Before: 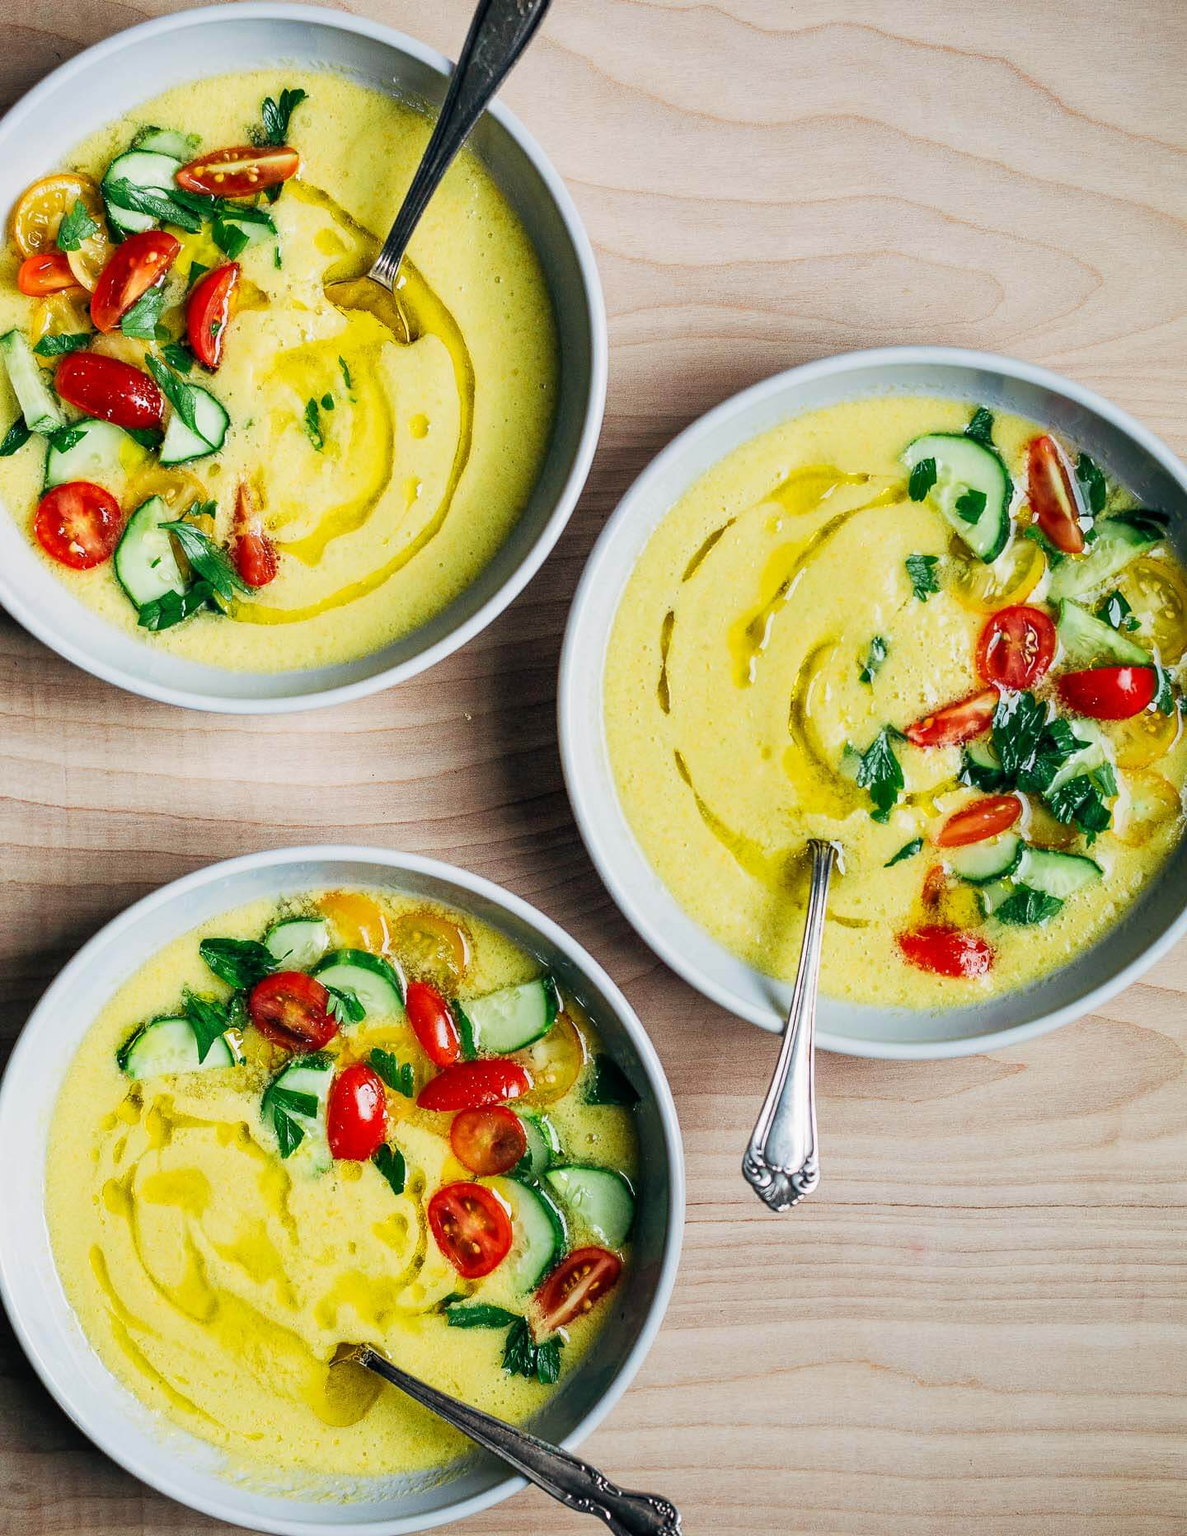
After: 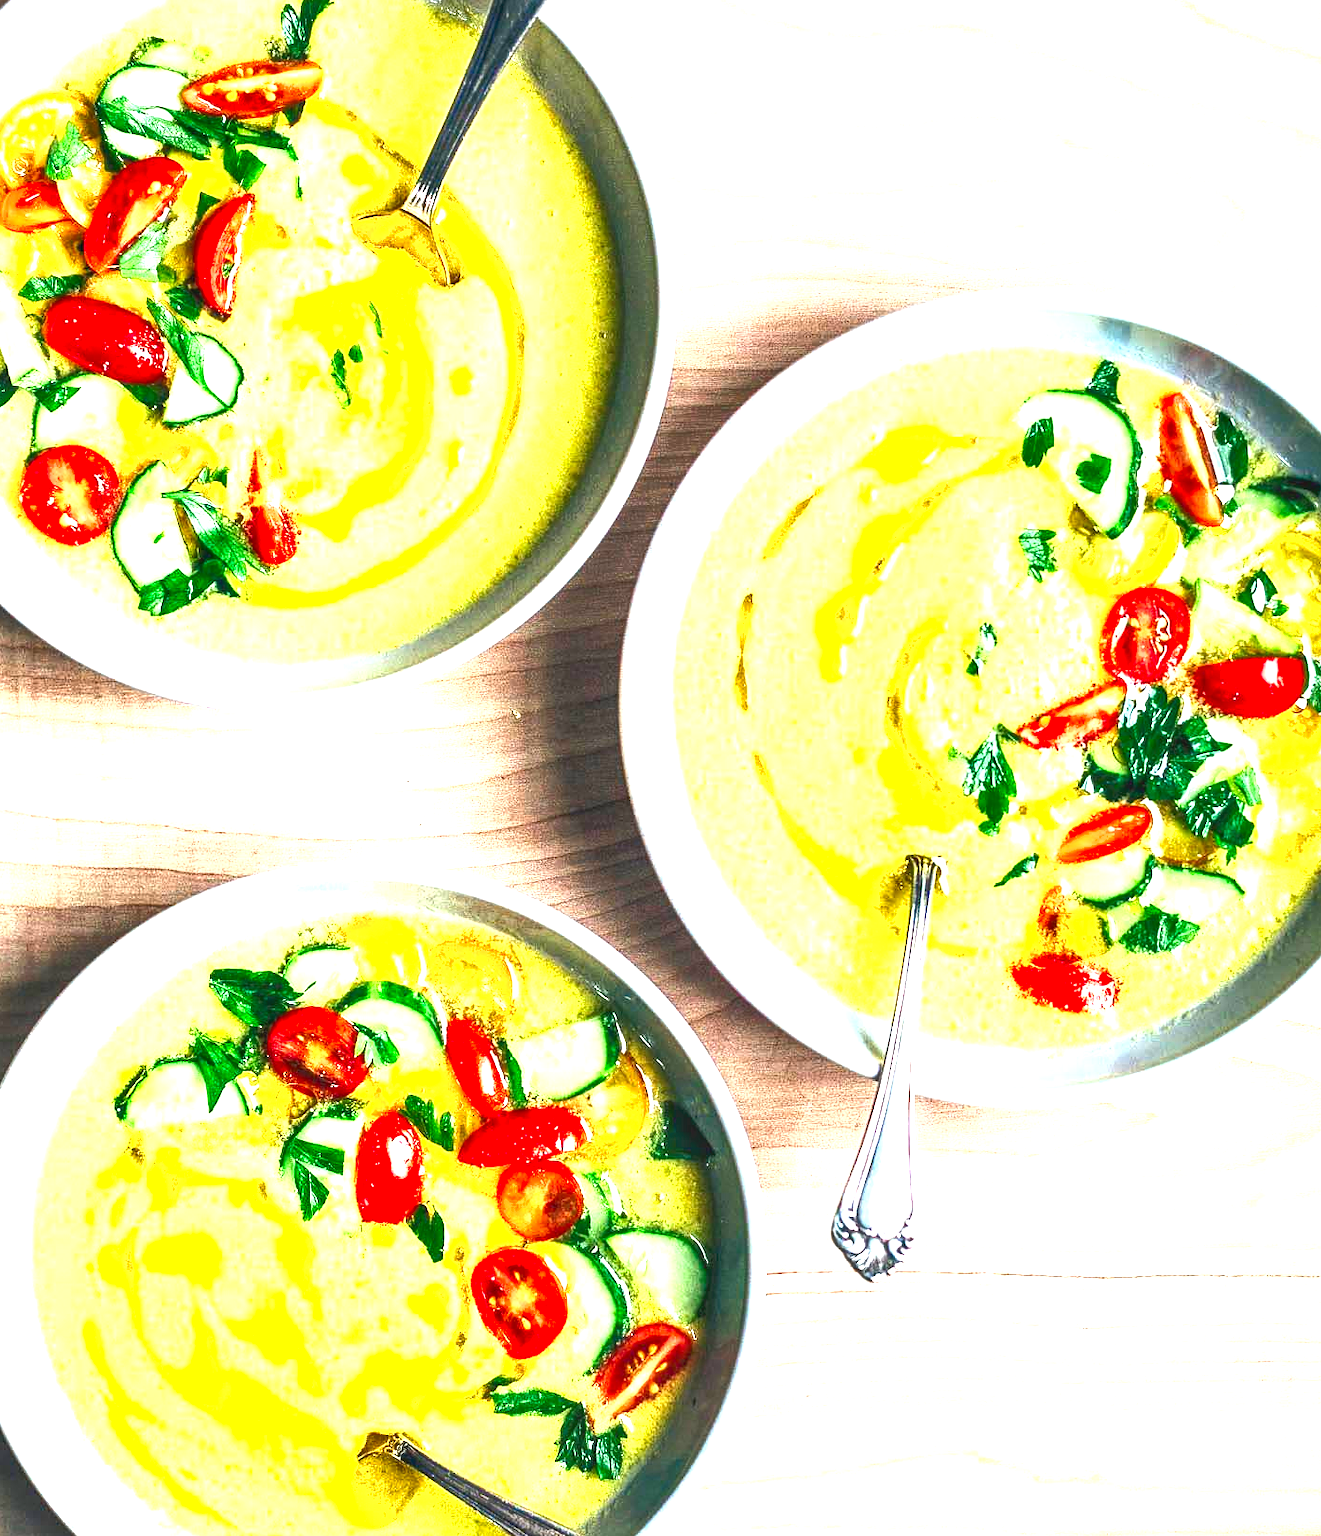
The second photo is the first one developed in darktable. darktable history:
color zones: curves: ch1 [(0.25, 0.5) (0.747, 0.71)]
exposure: exposure 2.04 EV, compensate highlight preservation false
local contrast: detail 115%
shadows and highlights: shadows 37.27, highlights -28.18, soften with gaussian
crop: left 1.507%, top 6.147%, right 1.379%, bottom 6.637%
tone equalizer: -8 EV -0.55 EV
base curve: preserve colors none
